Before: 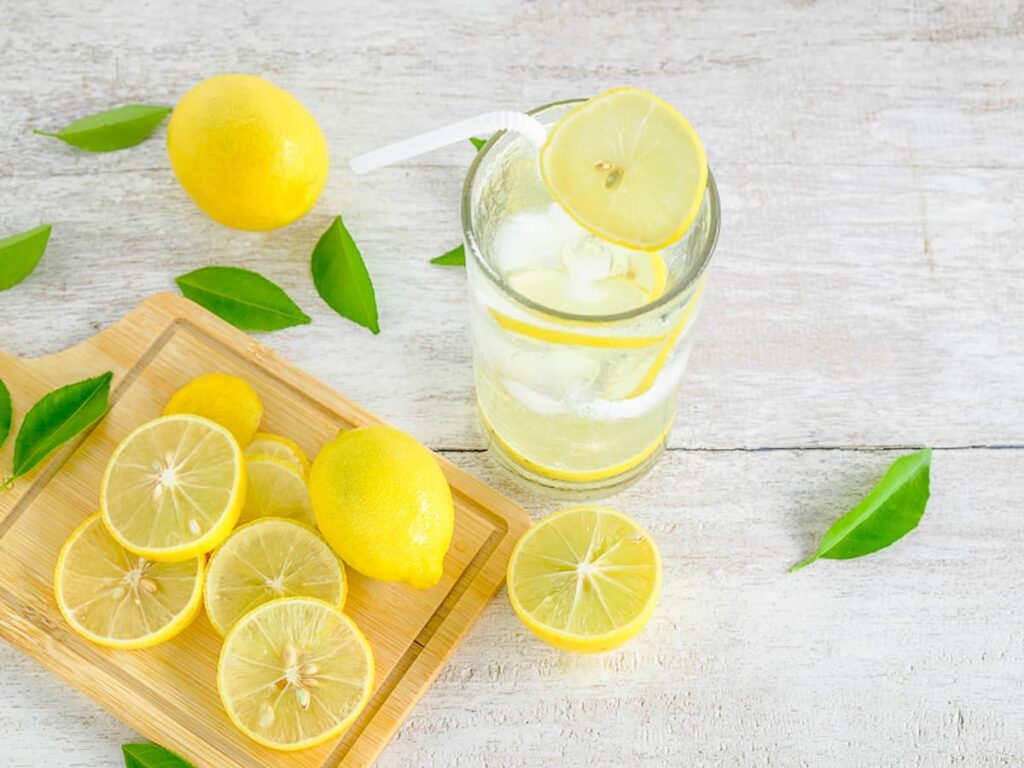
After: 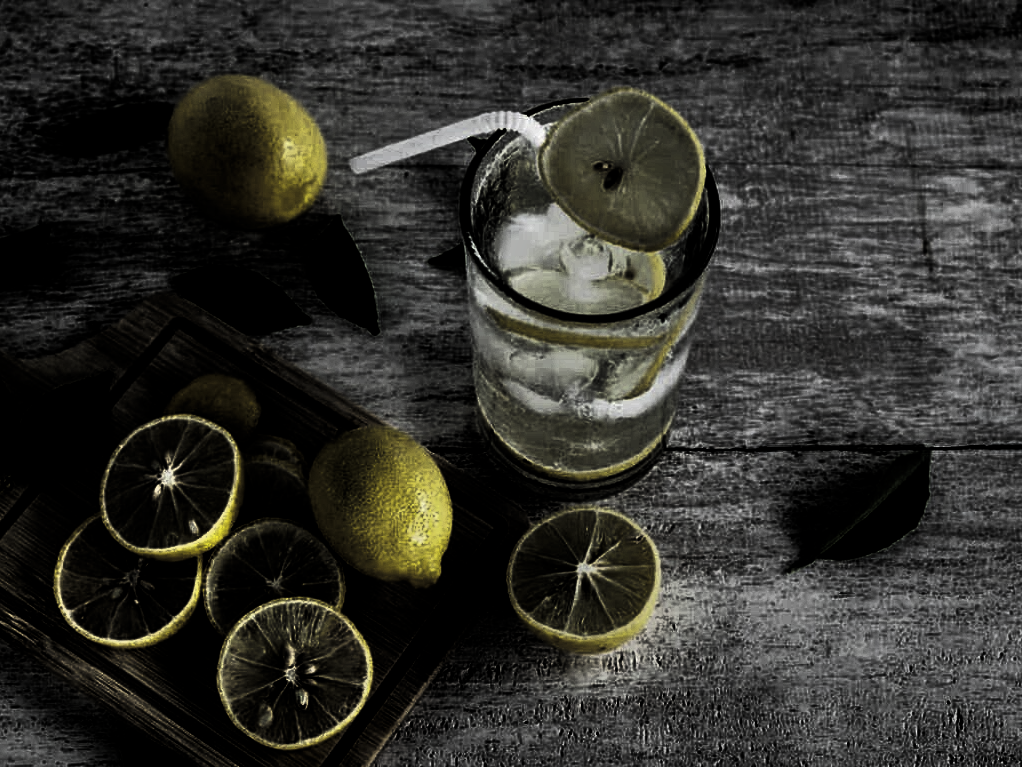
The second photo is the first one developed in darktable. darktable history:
levels: levels [0.721, 0.937, 0.997]
crop and rotate: left 0.129%
shadows and highlights: soften with gaussian
